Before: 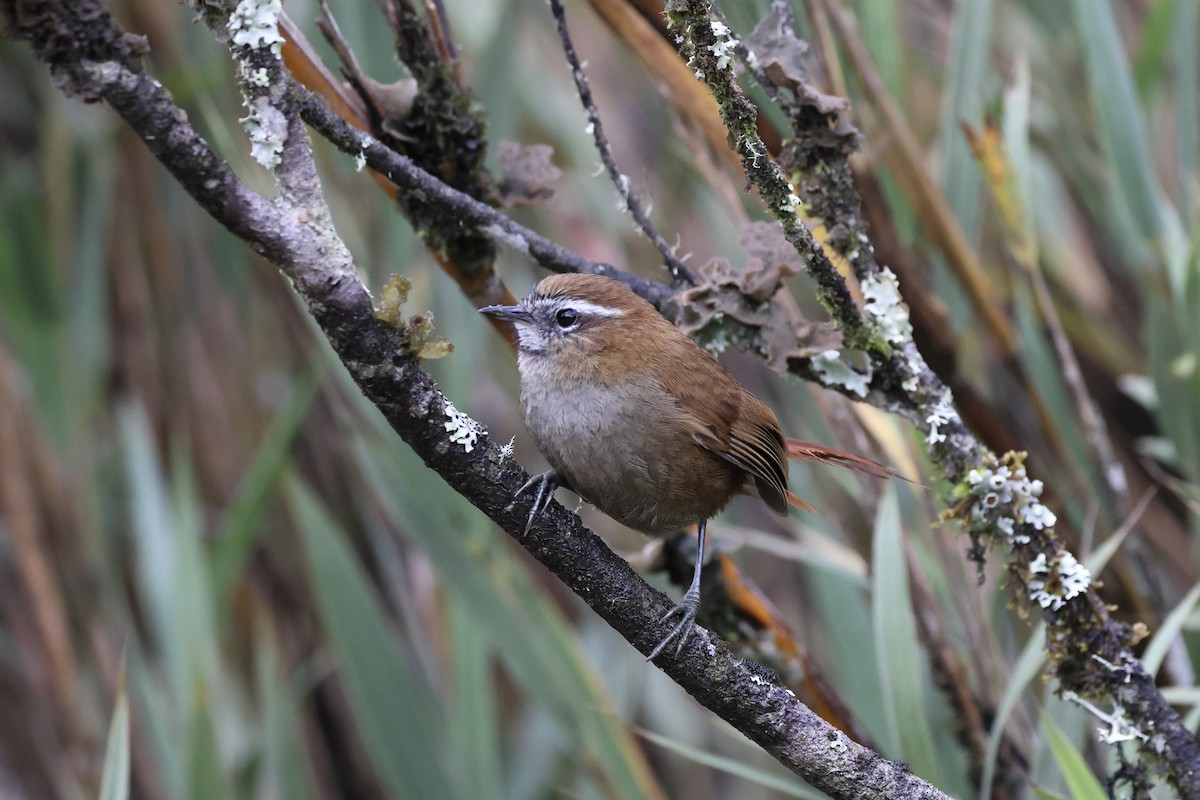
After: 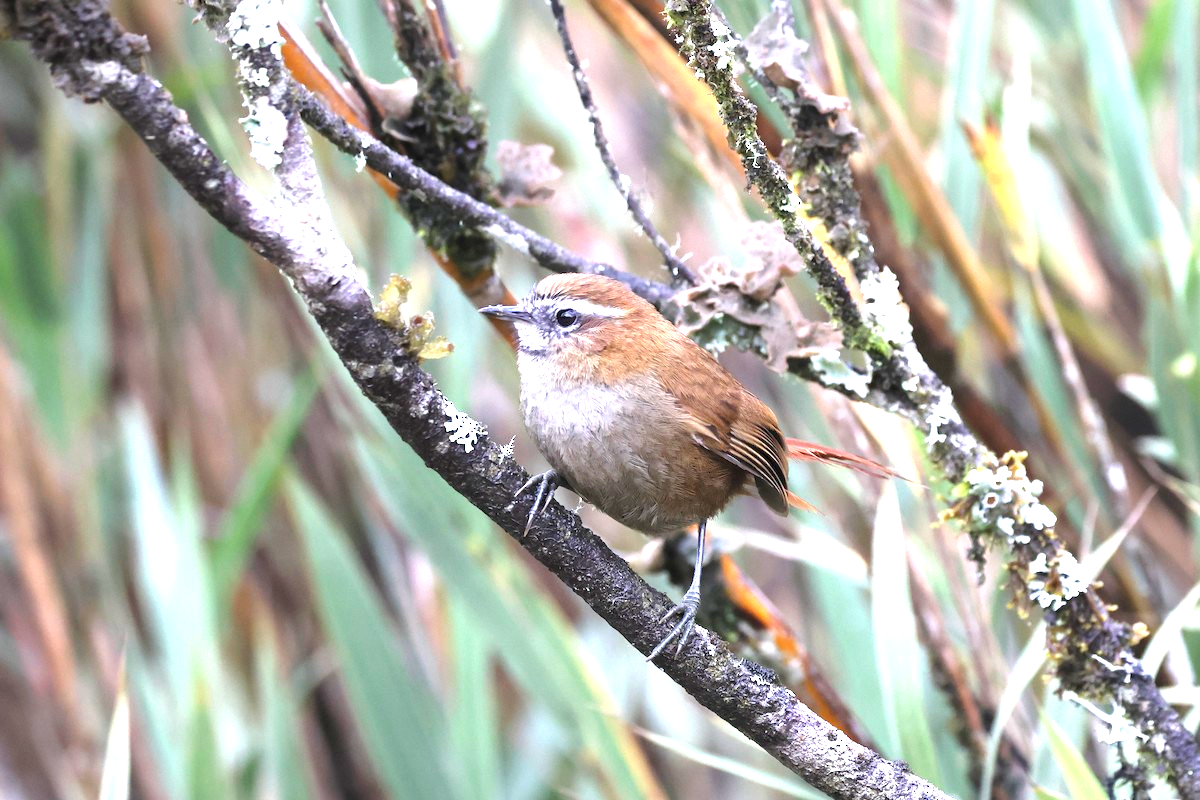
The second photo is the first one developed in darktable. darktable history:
exposure: black level correction 0, exposure 1.701 EV, compensate highlight preservation false
